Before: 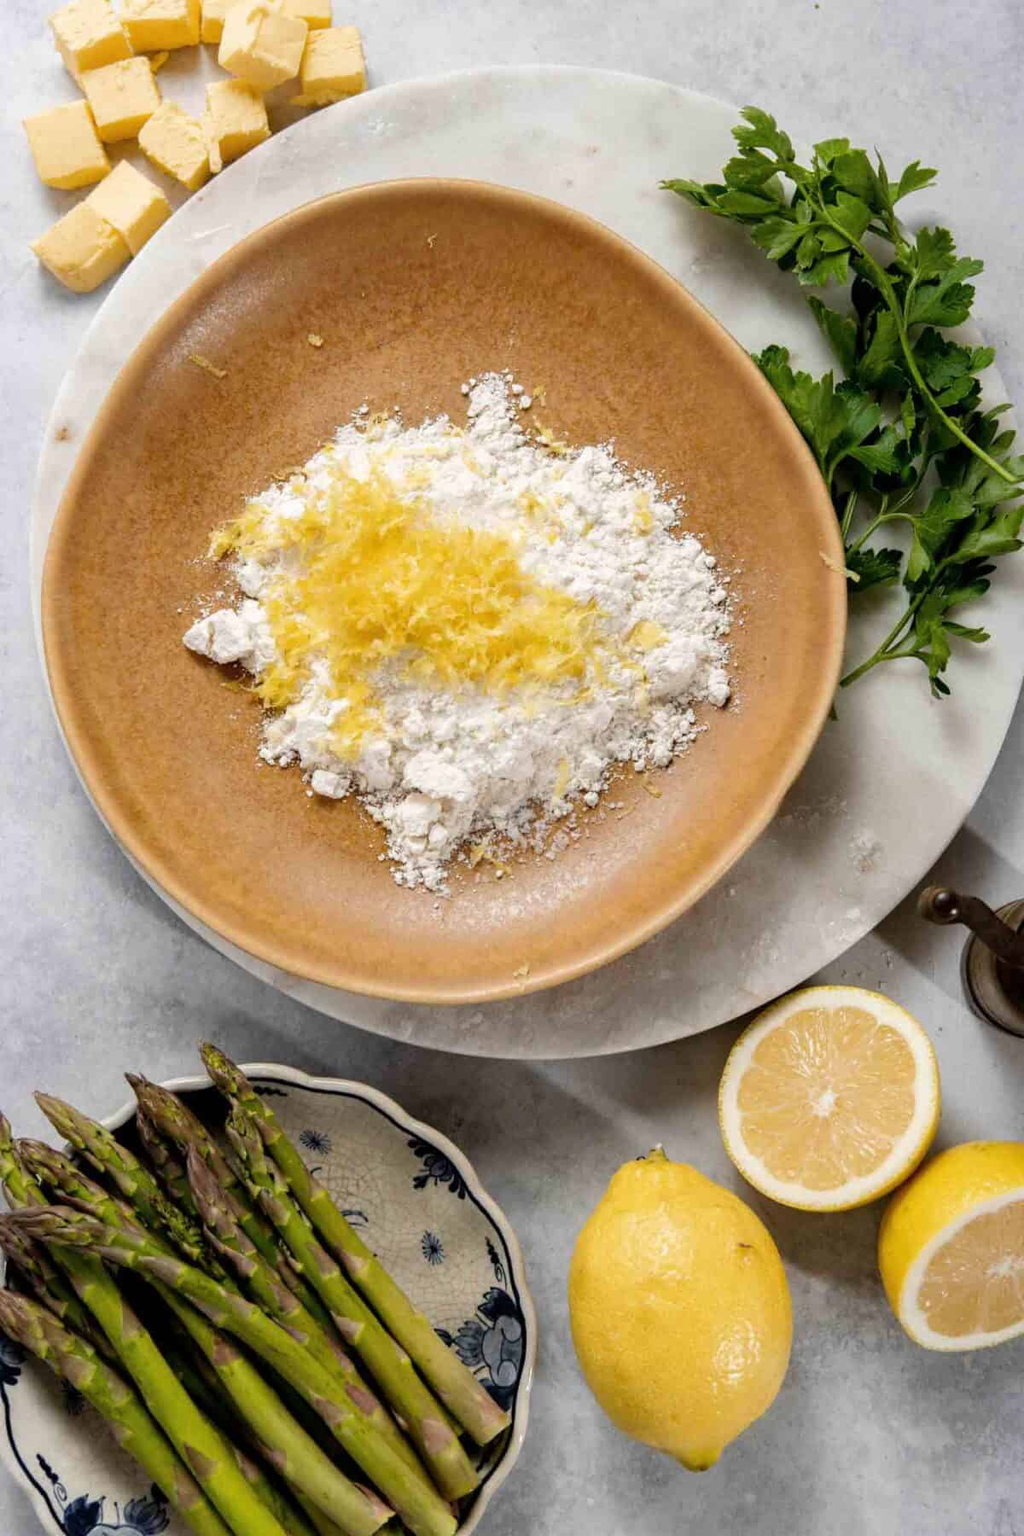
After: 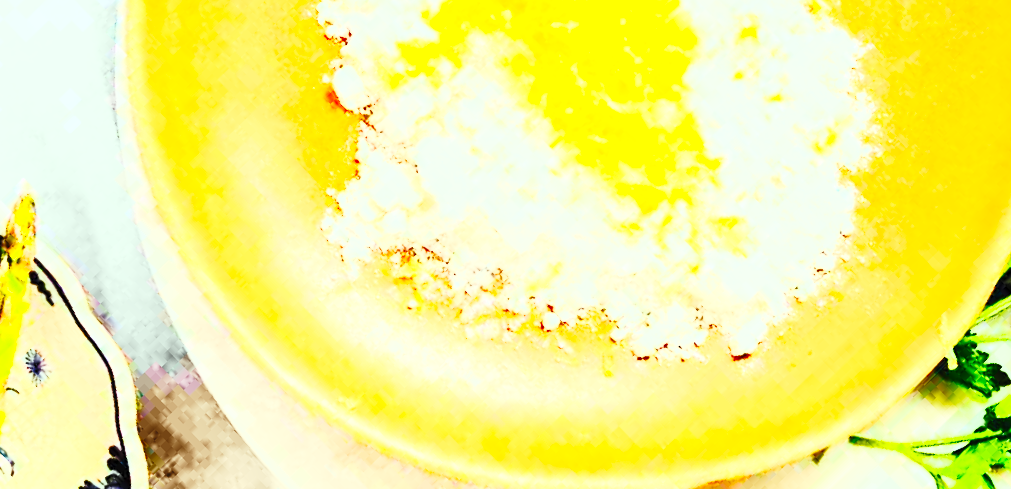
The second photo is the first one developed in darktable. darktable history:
crop and rotate: angle -46.03°, top 16.502%, right 0.997%, bottom 11.617%
contrast brightness saturation: contrast 1, brightness 0.985, saturation 0.988
base curve: curves: ch0 [(0, 0) (0.028, 0.03) (0.121, 0.232) (0.46, 0.748) (0.859, 0.968) (1, 1)], preserve colors none
tone equalizer: -7 EV 0.145 EV, -6 EV 0.57 EV, -5 EV 1.13 EV, -4 EV 1.31 EV, -3 EV 1.15 EV, -2 EV 0.6 EV, -1 EV 0.161 EV
tone curve: curves: ch0 [(0.021, 0) (0.104, 0.052) (0.496, 0.526) (0.737, 0.783) (1, 1)], preserve colors none
color correction: highlights a* -8.42, highlights b* 3.54
